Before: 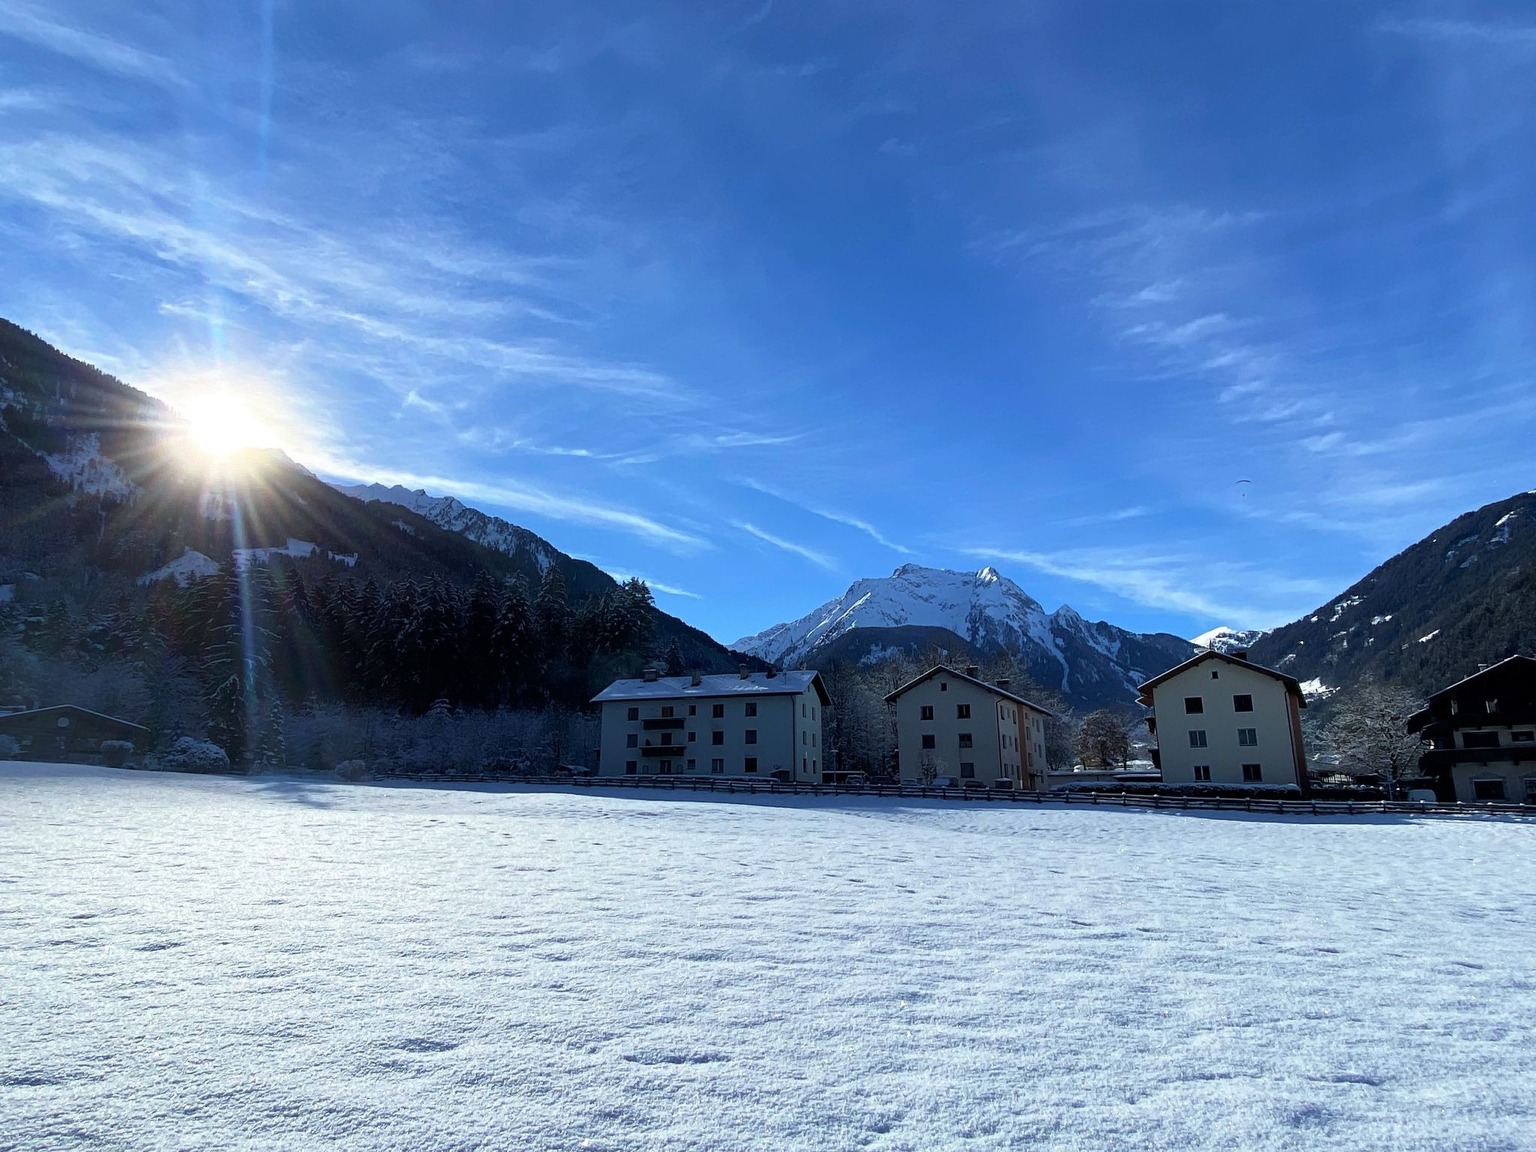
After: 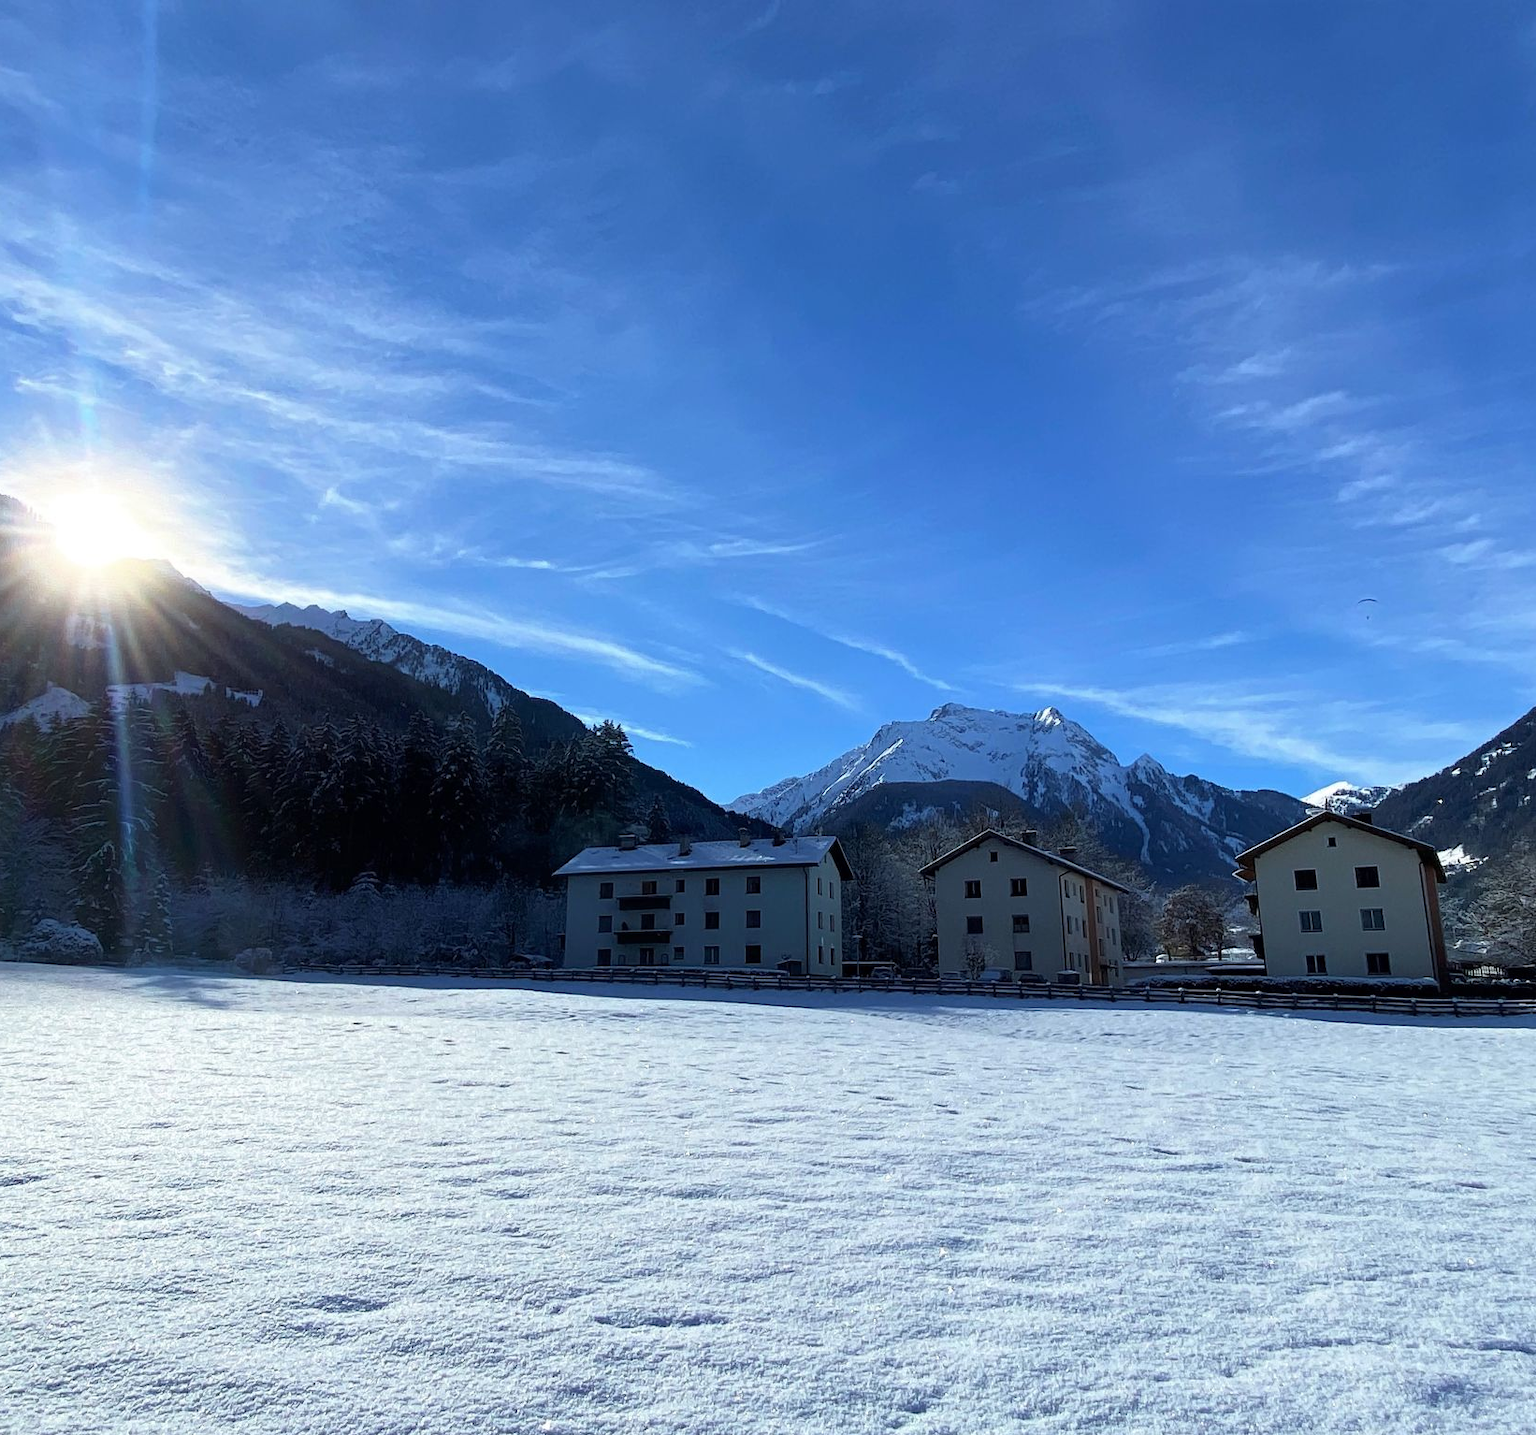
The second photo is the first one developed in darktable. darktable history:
crop and rotate: left 9.578%, right 10.205%
